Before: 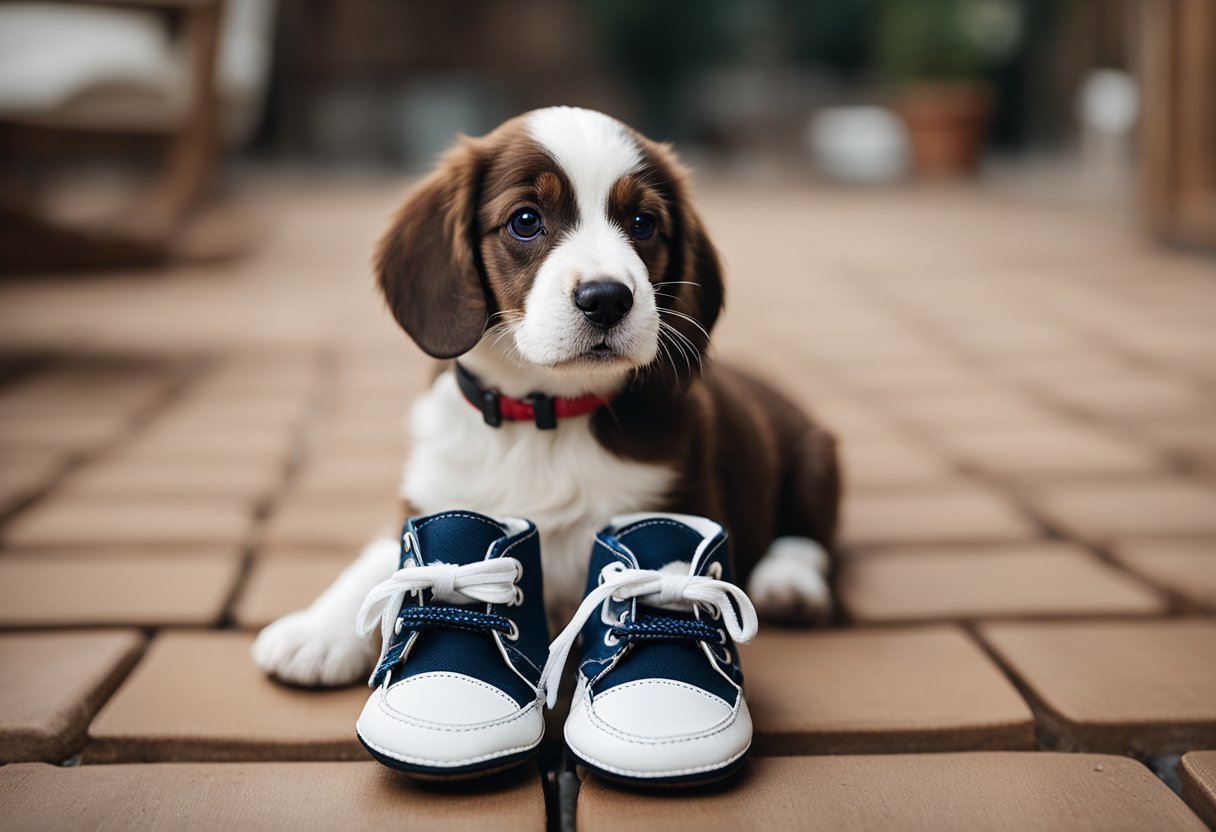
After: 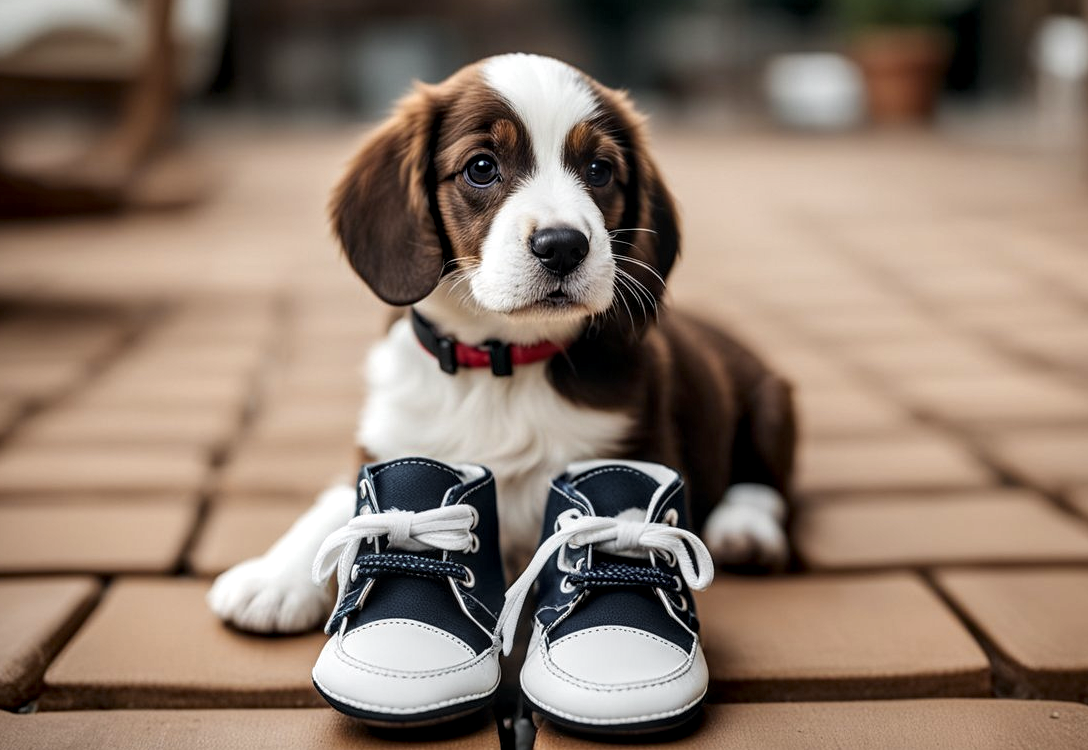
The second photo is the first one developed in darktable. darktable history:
crop: left 3.678%, top 6.452%, right 6.769%, bottom 3.302%
color zones: curves: ch1 [(0.25, 0.61) (0.75, 0.248)]
local contrast: highlights 59%, detail 145%
